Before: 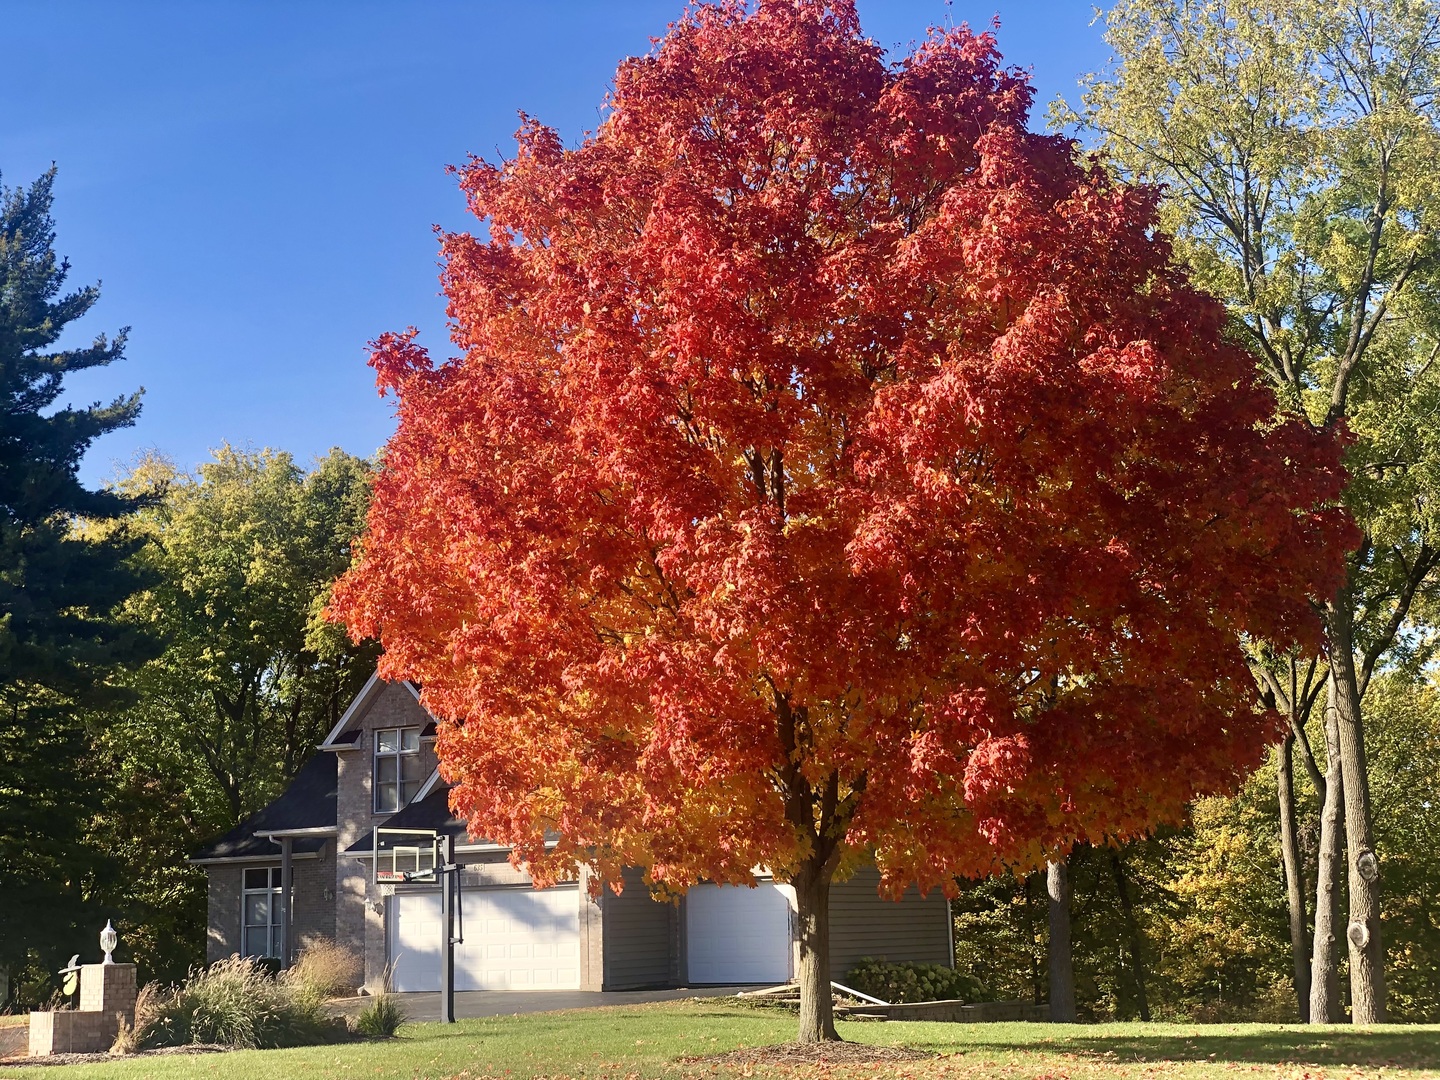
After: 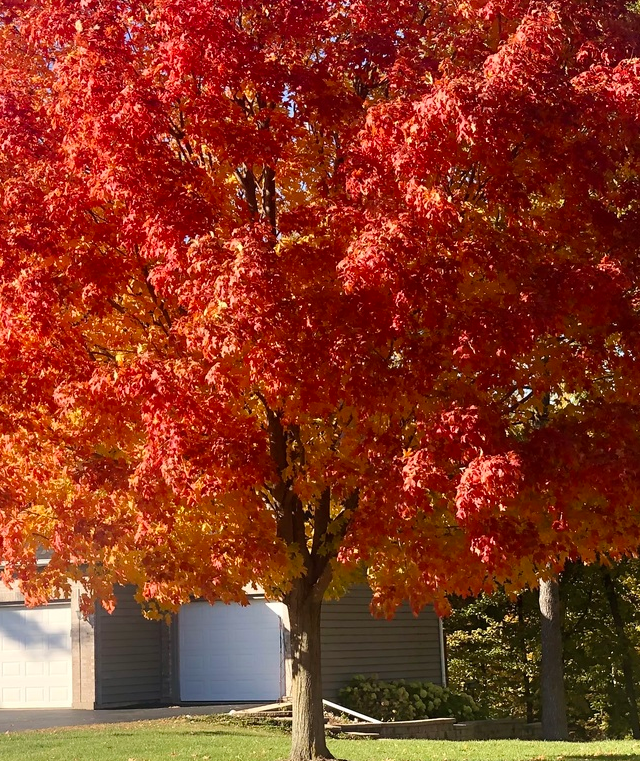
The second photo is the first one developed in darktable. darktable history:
crop: left 35.323%, top 26.116%, right 20.216%, bottom 3.42%
